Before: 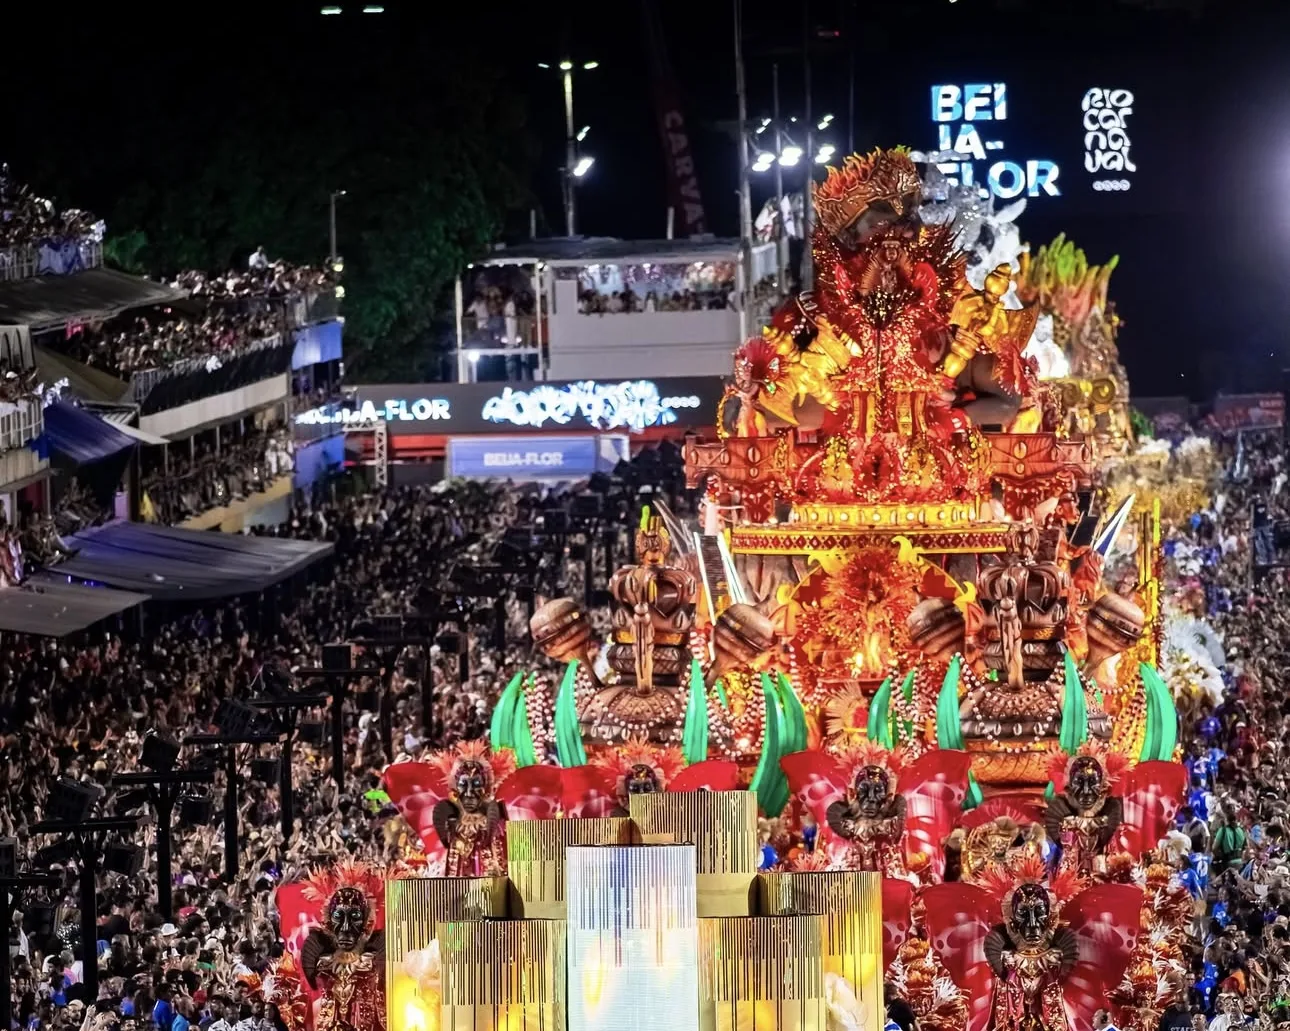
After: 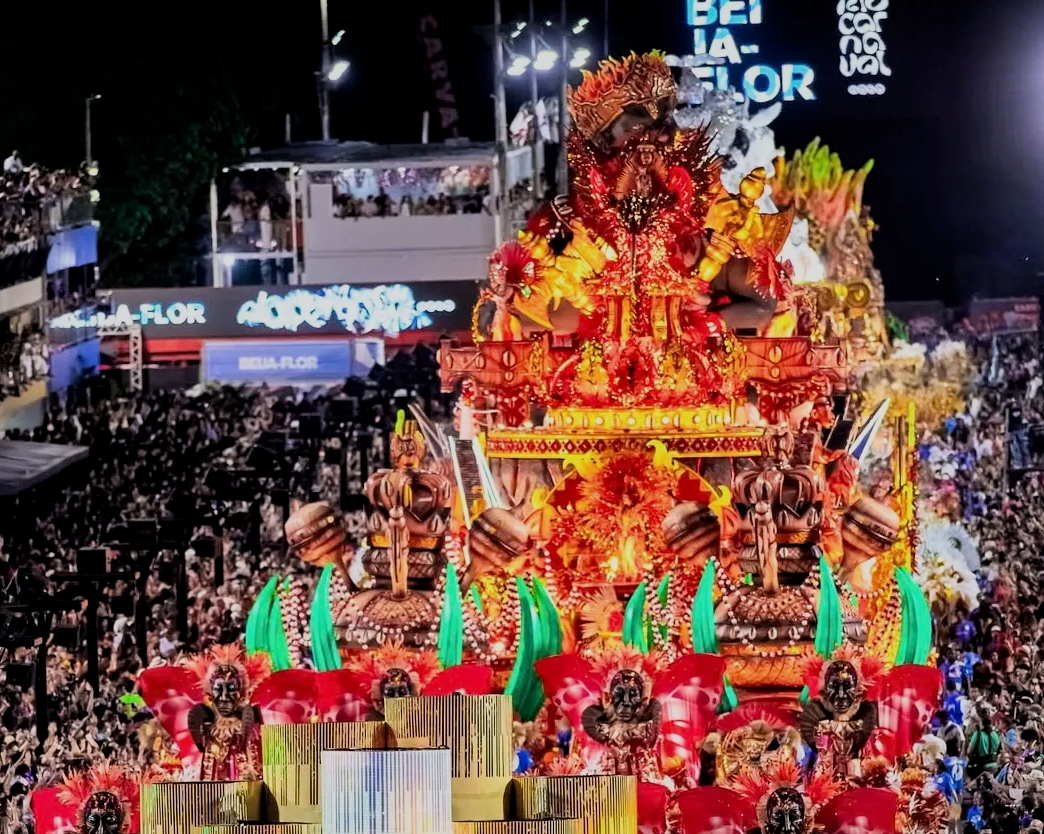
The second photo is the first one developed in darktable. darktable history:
filmic rgb: black relative exposure -7.65 EV, white relative exposure 4.56 EV, hardness 3.61, contrast 1.05, color science v6 (2022), iterations of high-quality reconstruction 0
crop: left 19.059%, top 9.356%, right 0%, bottom 9.678%
local contrast: mode bilateral grid, contrast 20, coarseness 50, detail 119%, midtone range 0.2
